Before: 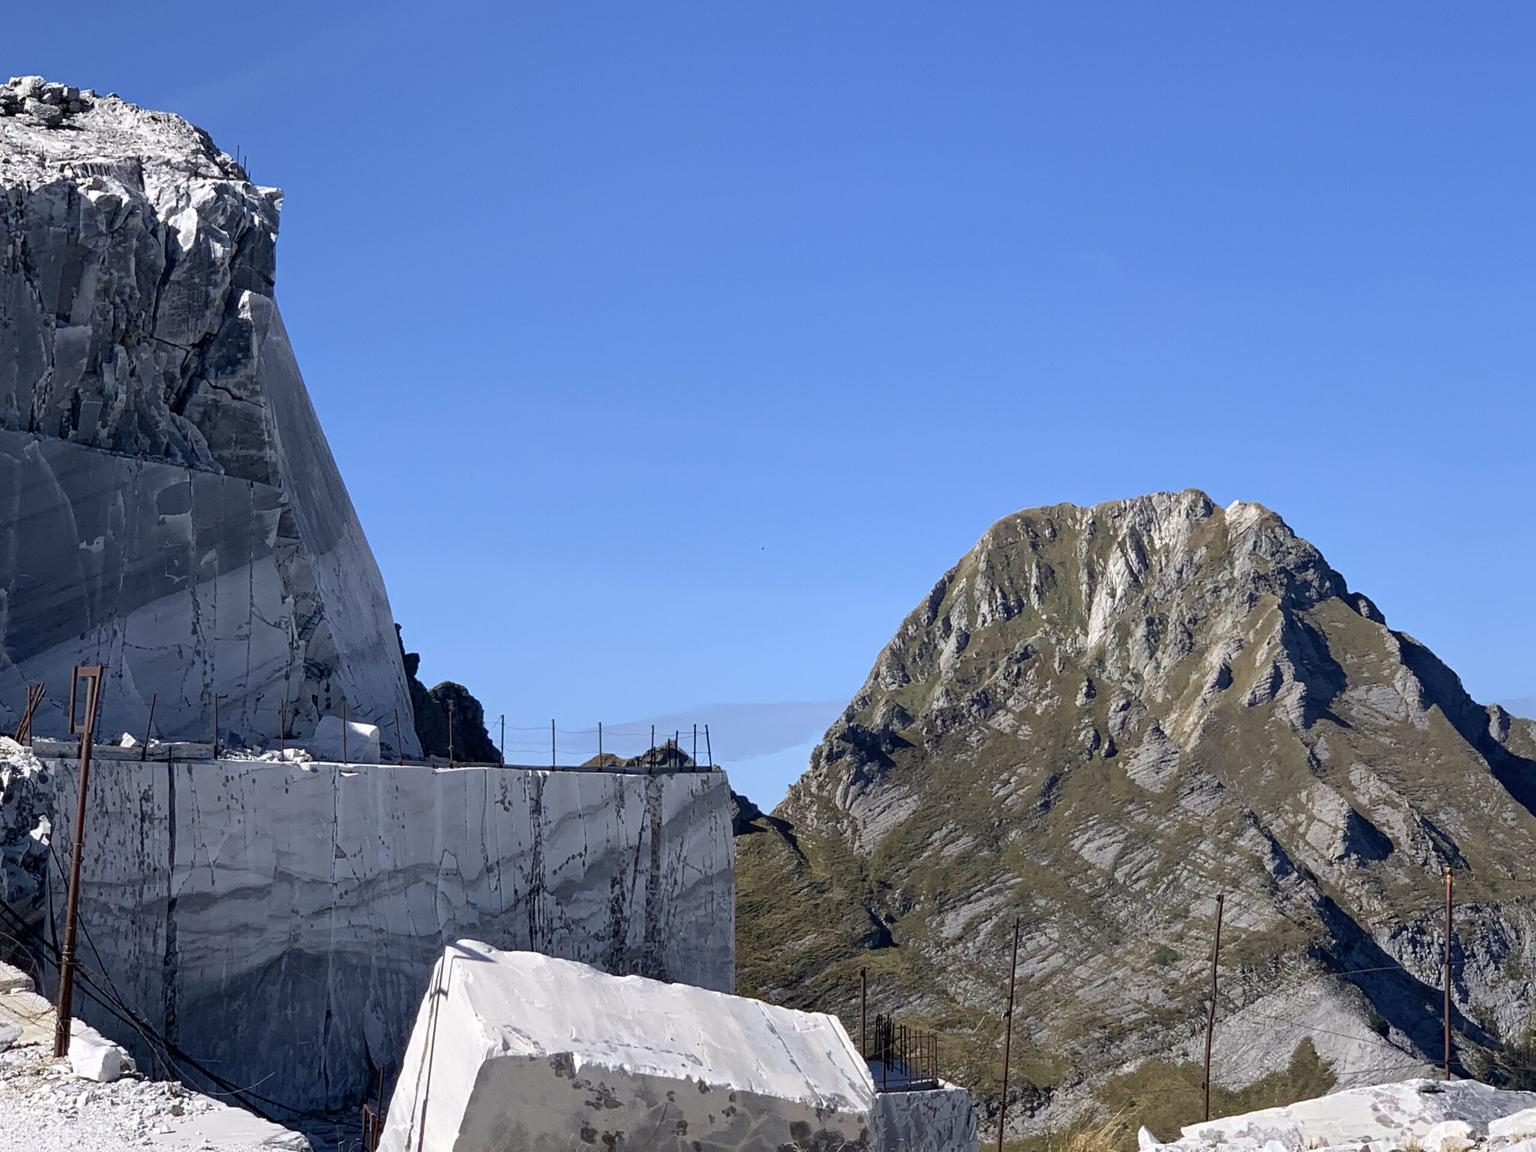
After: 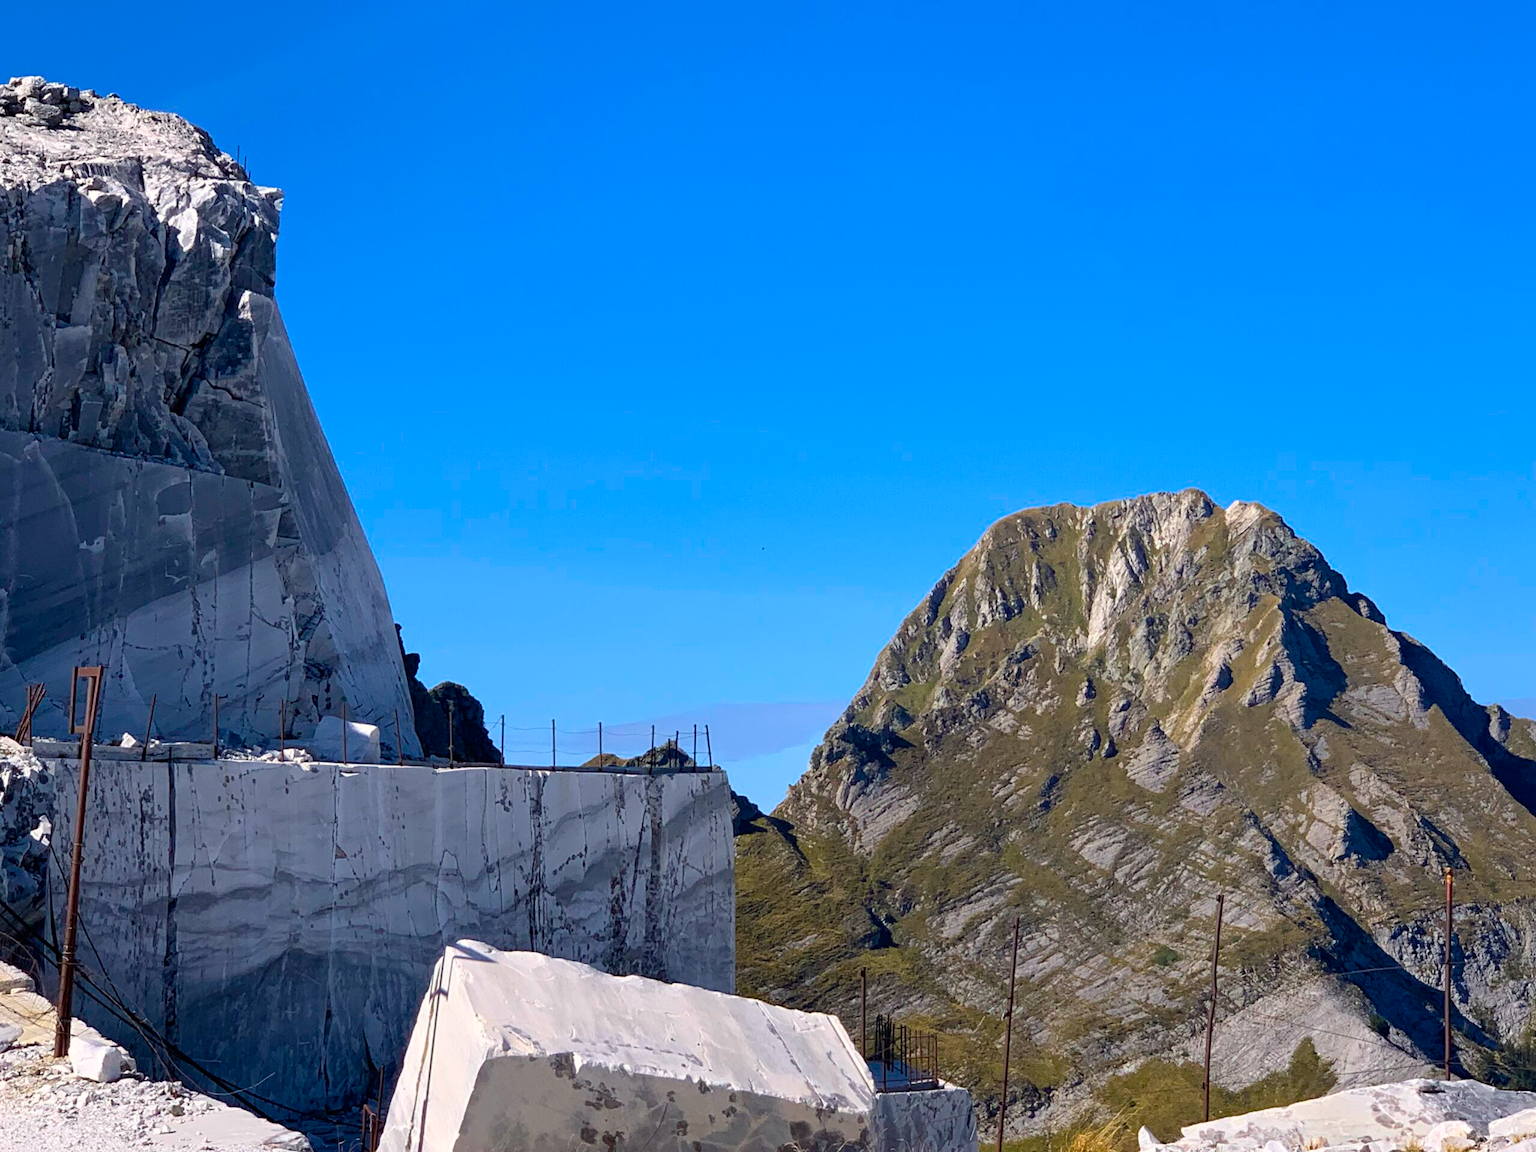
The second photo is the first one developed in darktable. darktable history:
color balance rgb: highlights gain › chroma 1.121%, highlights gain › hue 60.03°, linear chroma grading › global chroma 16.616%, perceptual saturation grading › global saturation 30.149%
